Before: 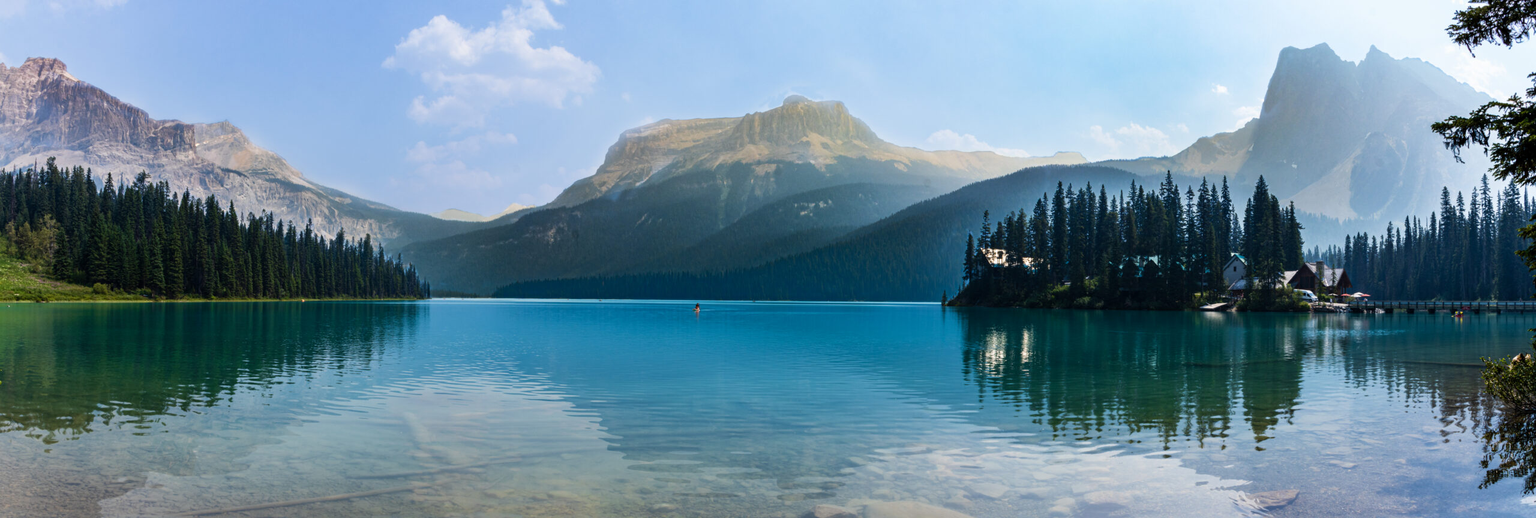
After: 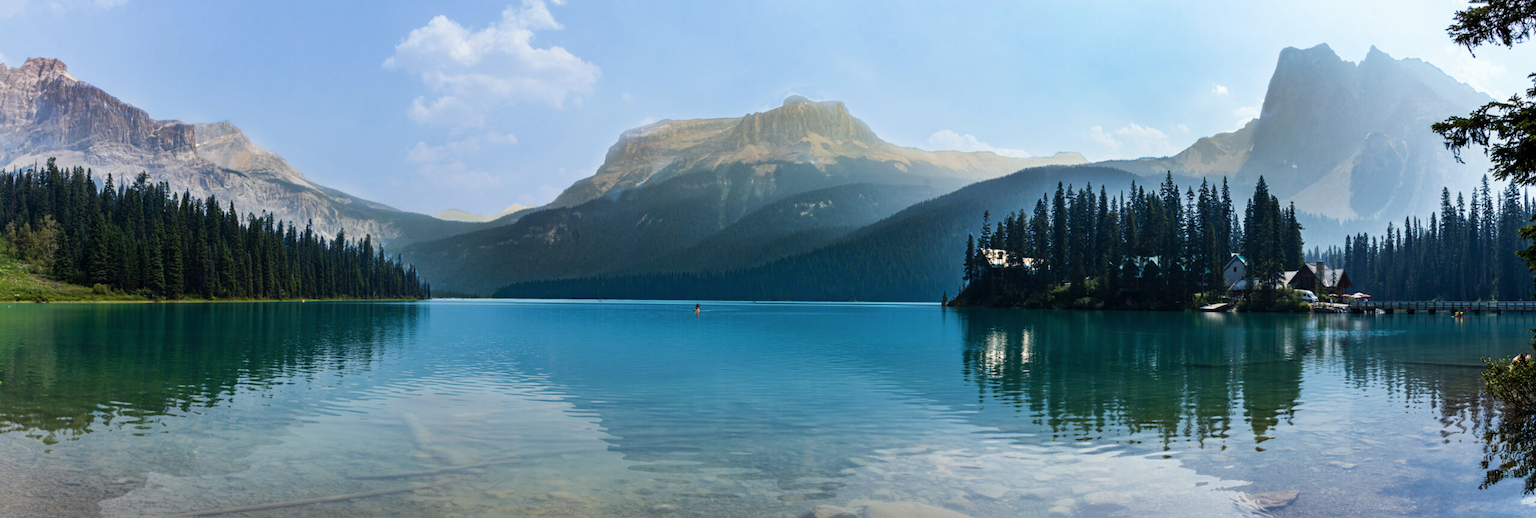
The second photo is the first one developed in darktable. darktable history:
contrast brightness saturation: saturation -0.05
white balance: red 0.978, blue 0.999
